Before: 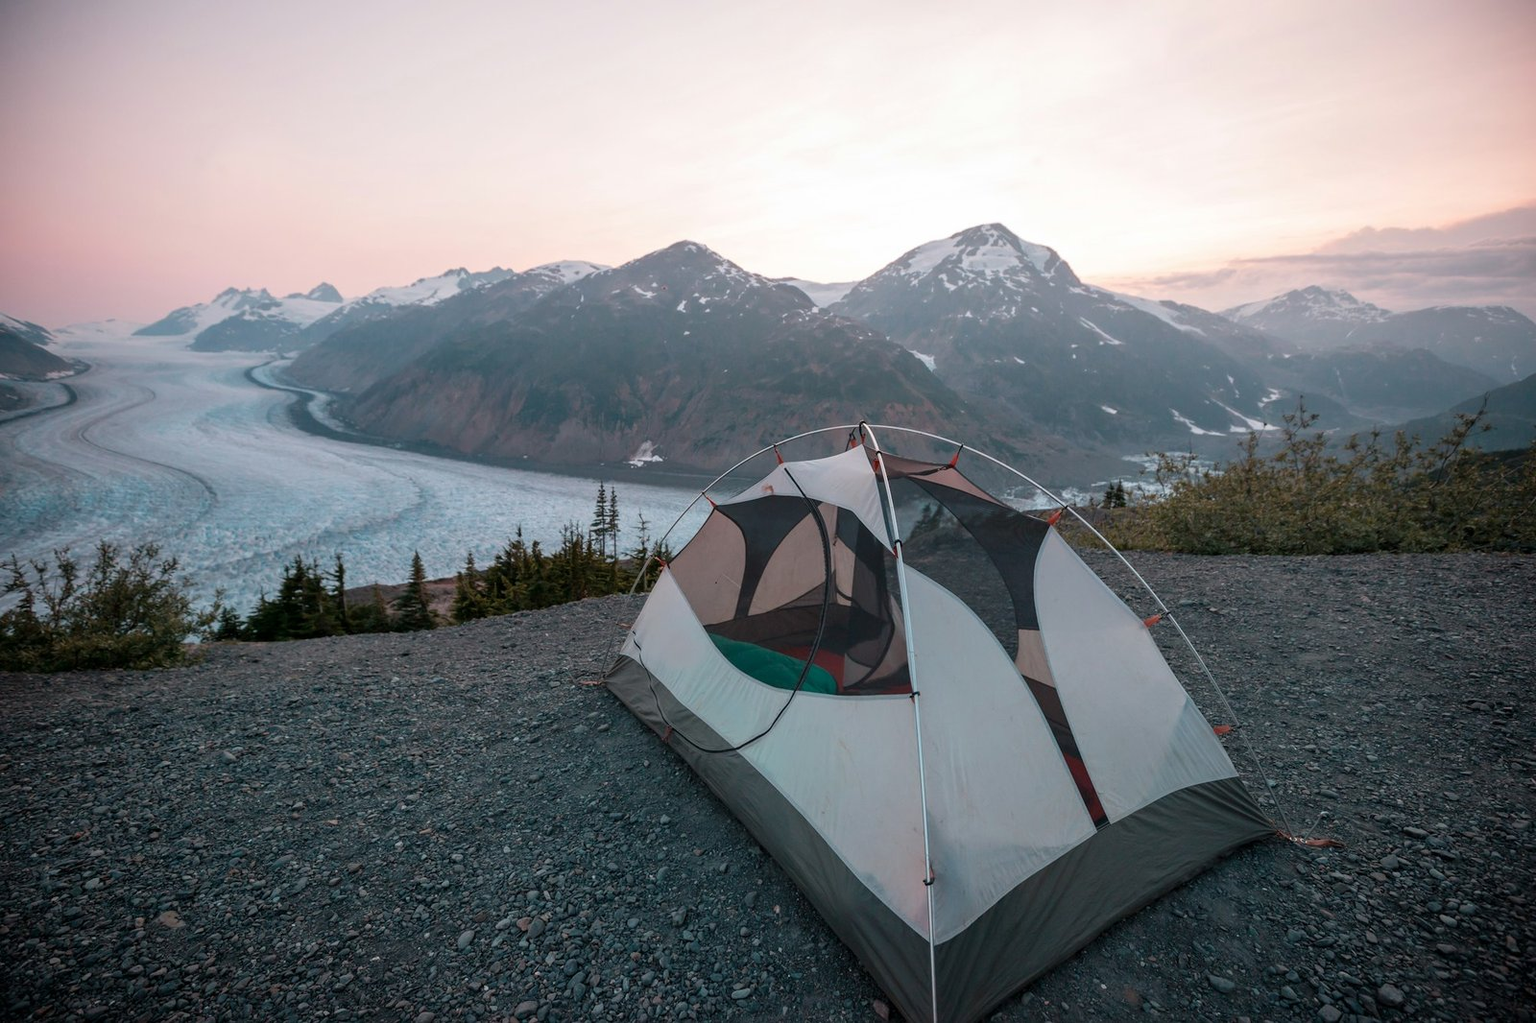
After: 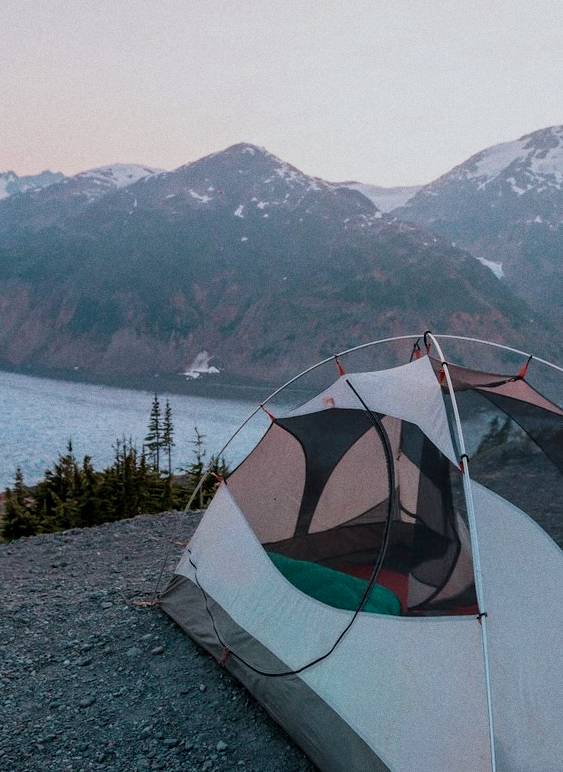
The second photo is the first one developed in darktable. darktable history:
white balance: red 0.976, blue 1.04
filmic rgb: middle gray luminance 18.42%, black relative exposure -11.25 EV, white relative exposure 3.75 EV, threshold 6 EV, target black luminance 0%, hardness 5.87, latitude 57.4%, contrast 0.963, shadows ↔ highlights balance 49.98%, add noise in highlights 0, preserve chrominance luminance Y, color science v3 (2019), use custom middle-gray values true, iterations of high-quality reconstruction 0, contrast in highlights soft, enable highlight reconstruction true
crop and rotate: left 29.476%, top 10.214%, right 35.32%, bottom 17.333%
velvia: on, module defaults
grain: coarseness 0.09 ISO
